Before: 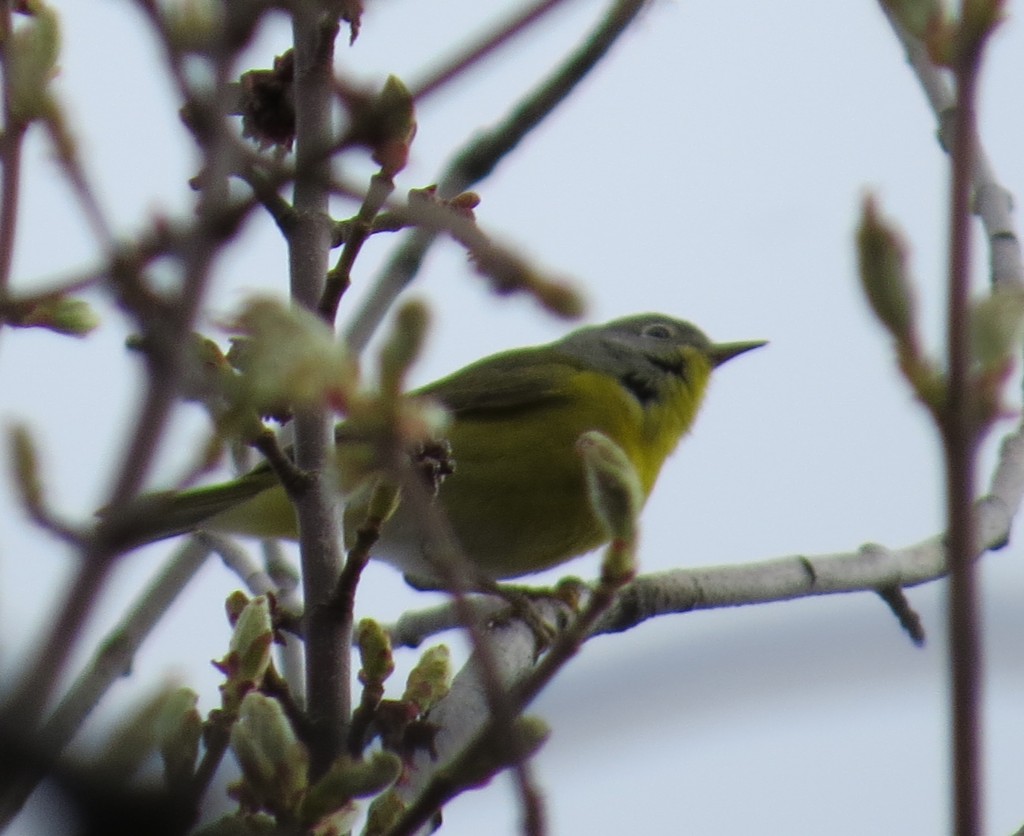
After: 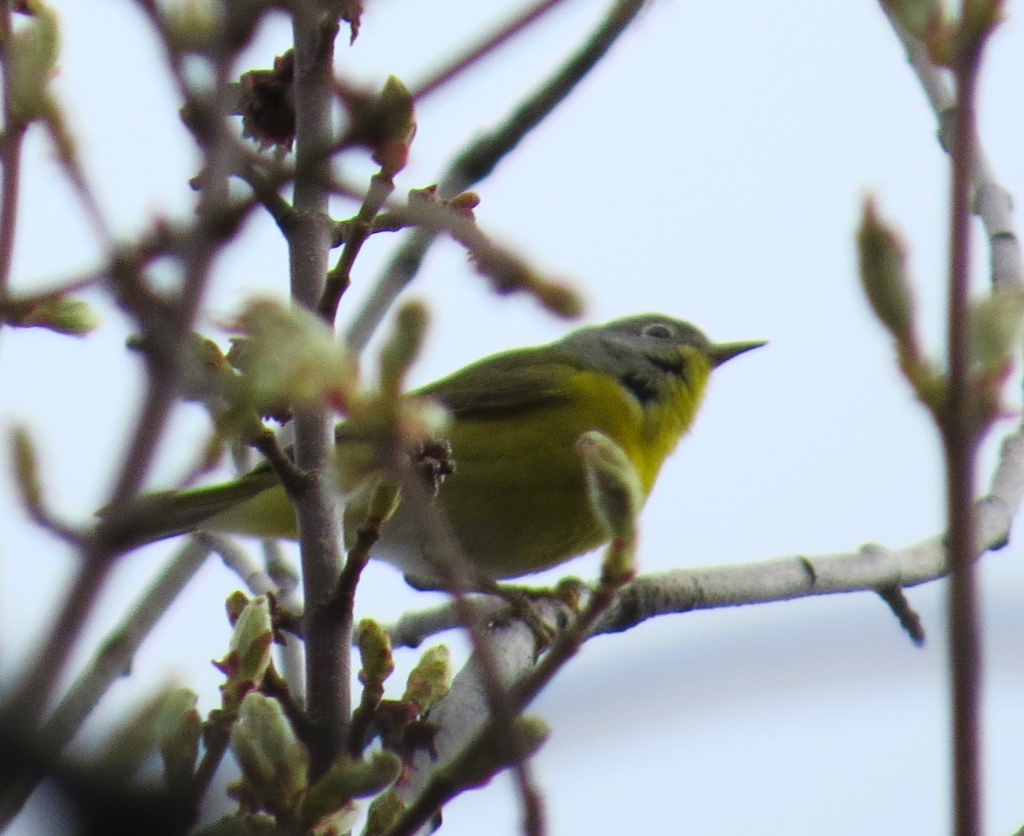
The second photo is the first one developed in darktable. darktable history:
contrast brightness saturation: contrast 0.204, brightness 0.162, saturation 0.217
